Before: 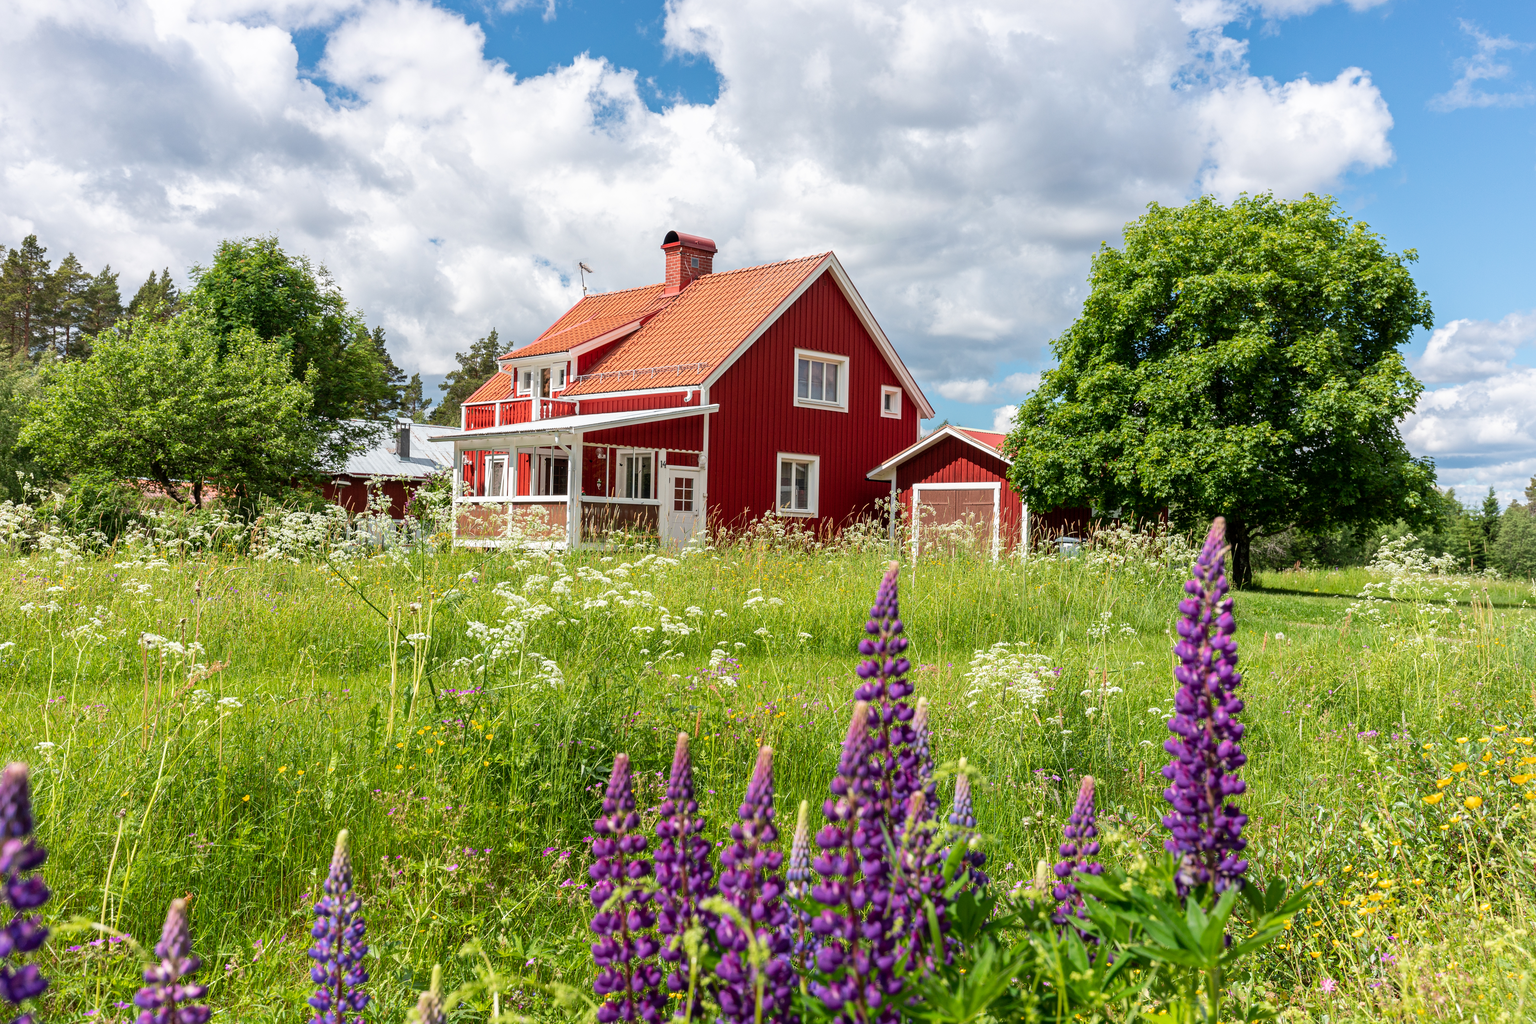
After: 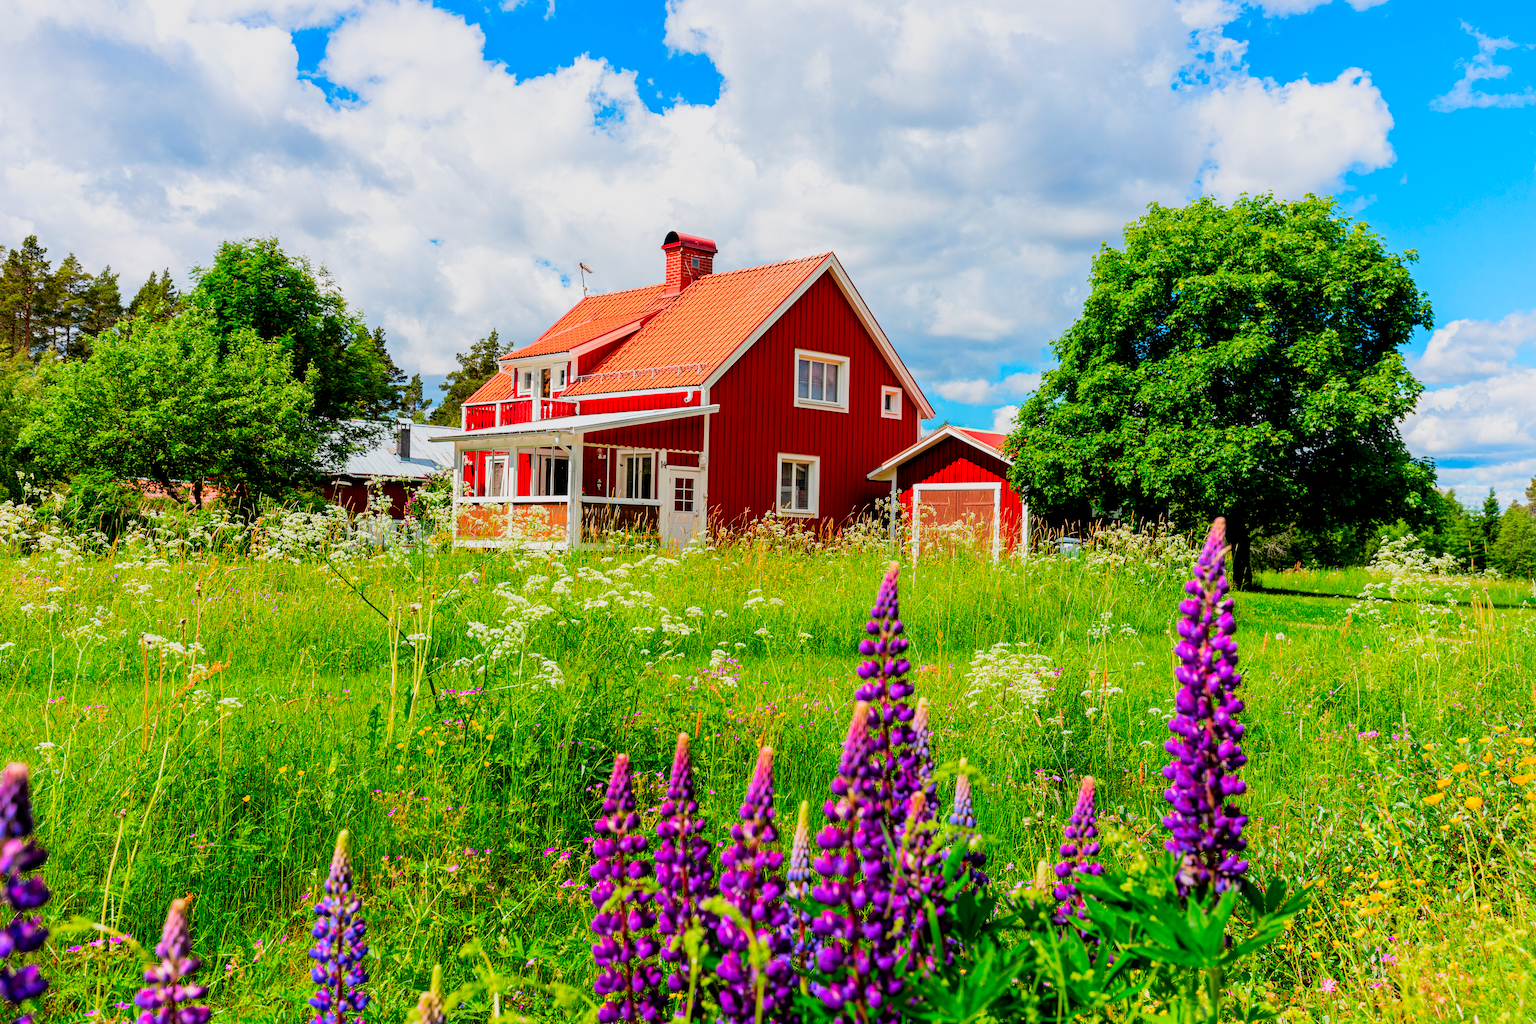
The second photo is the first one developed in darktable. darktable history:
color contrast: green-magenta contrast 1.55, blue-yellow contrast 1.83
filmic rgb: black relative exposure -5 EV, white relative exposure 3.5 EV, hardness 3.19, contrast 1.2, highlights saturation mix -50%
exposure: compensate highlight preservation false
